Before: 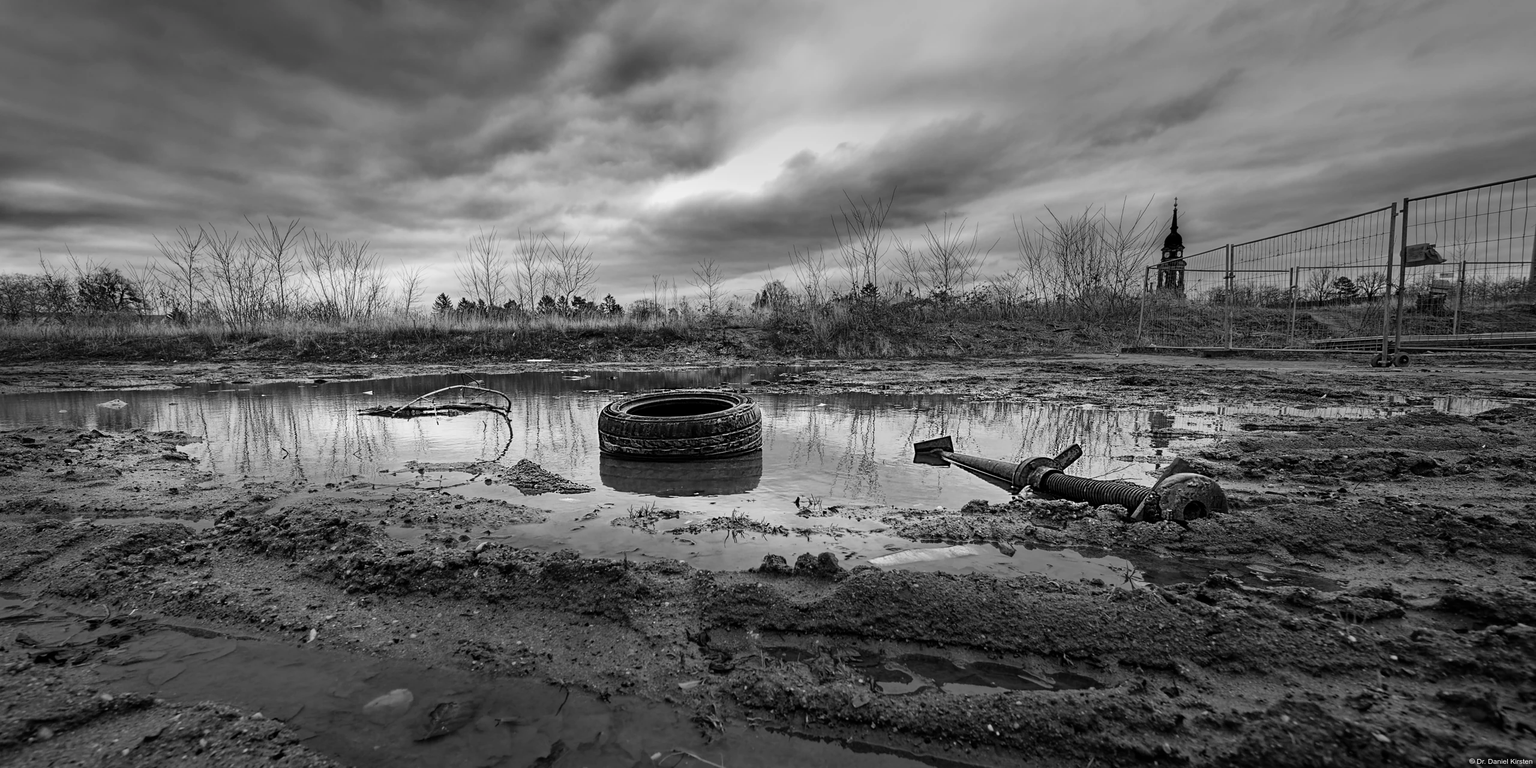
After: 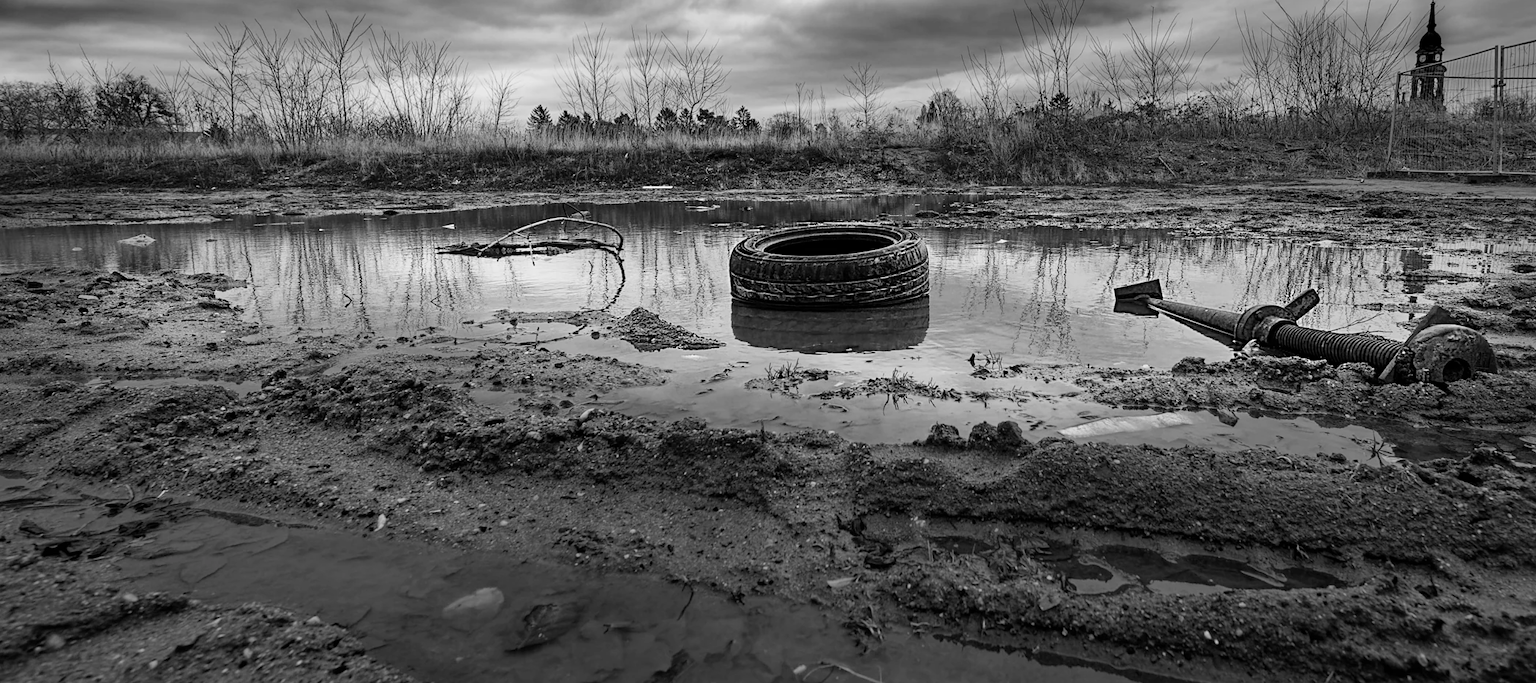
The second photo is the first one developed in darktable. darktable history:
crop: top 27.014%, right 17.961%
